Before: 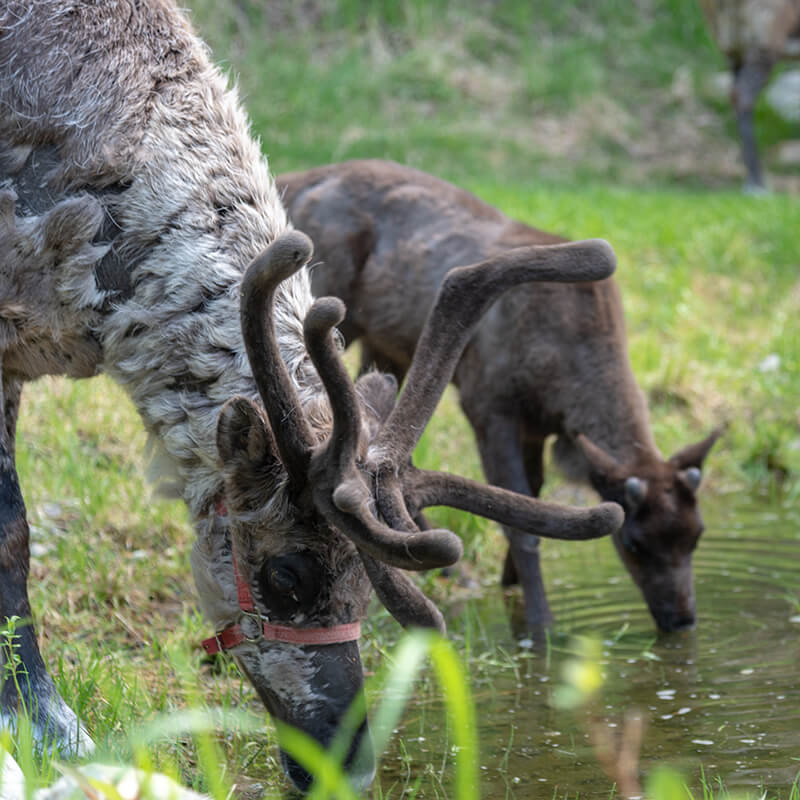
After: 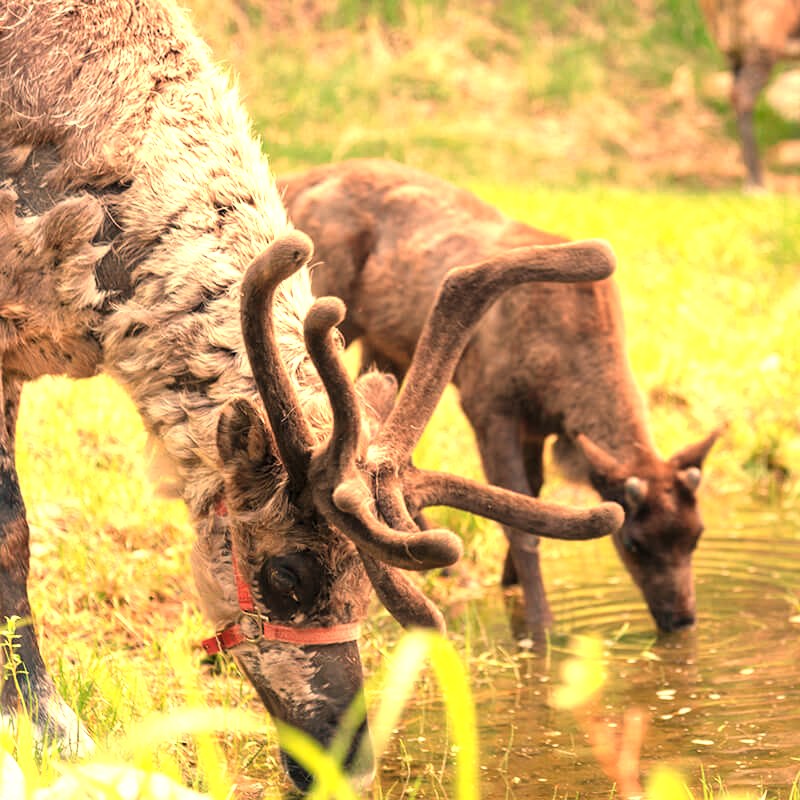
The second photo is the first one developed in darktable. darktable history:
exposure: exposure 1.137 EV, compensate highlight preservation false
white balance: red 1.467, blue 0.684
